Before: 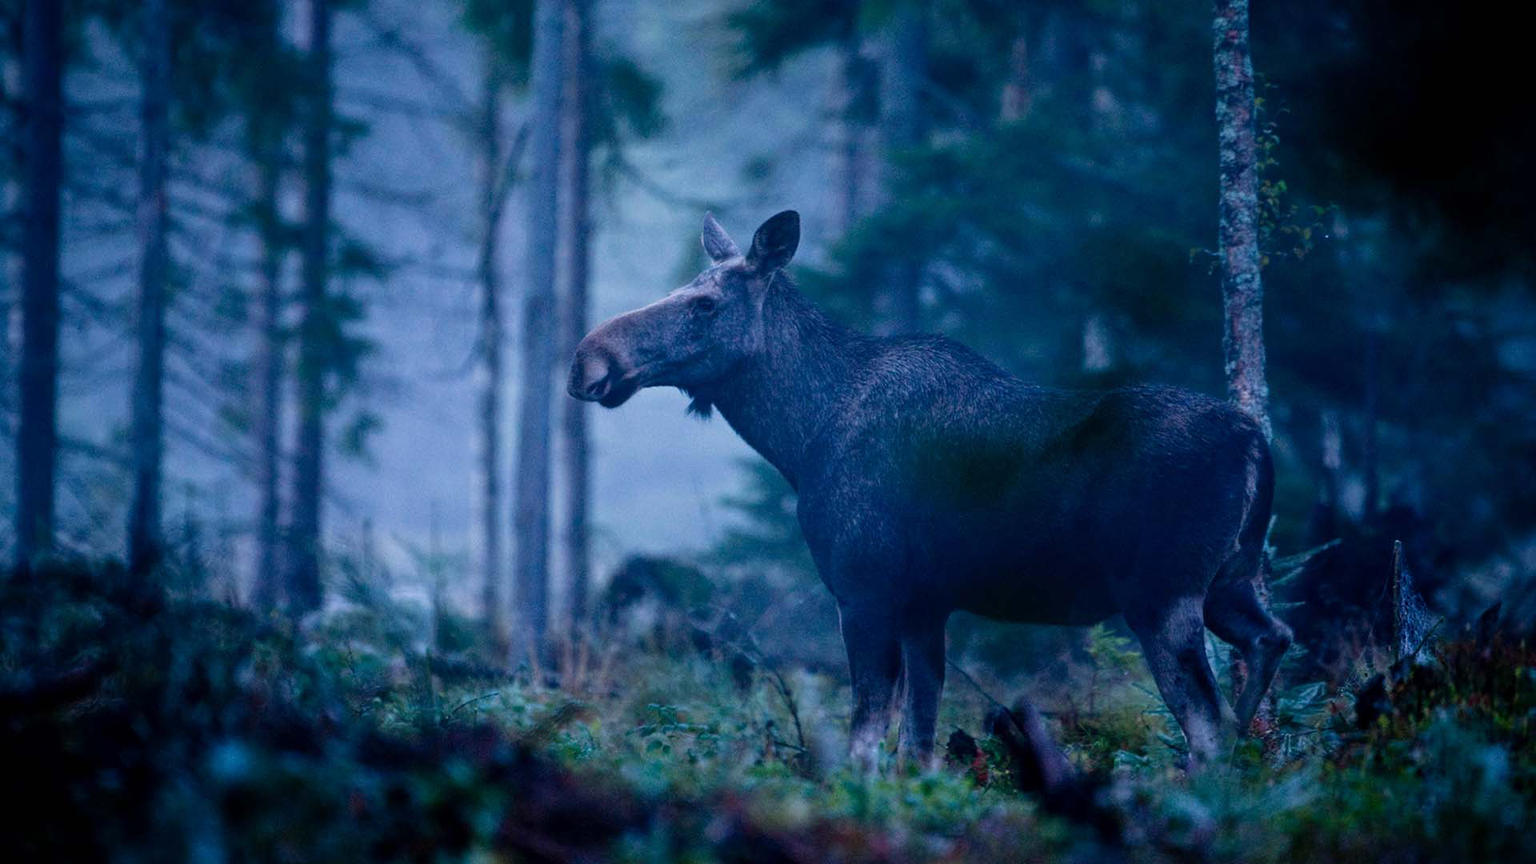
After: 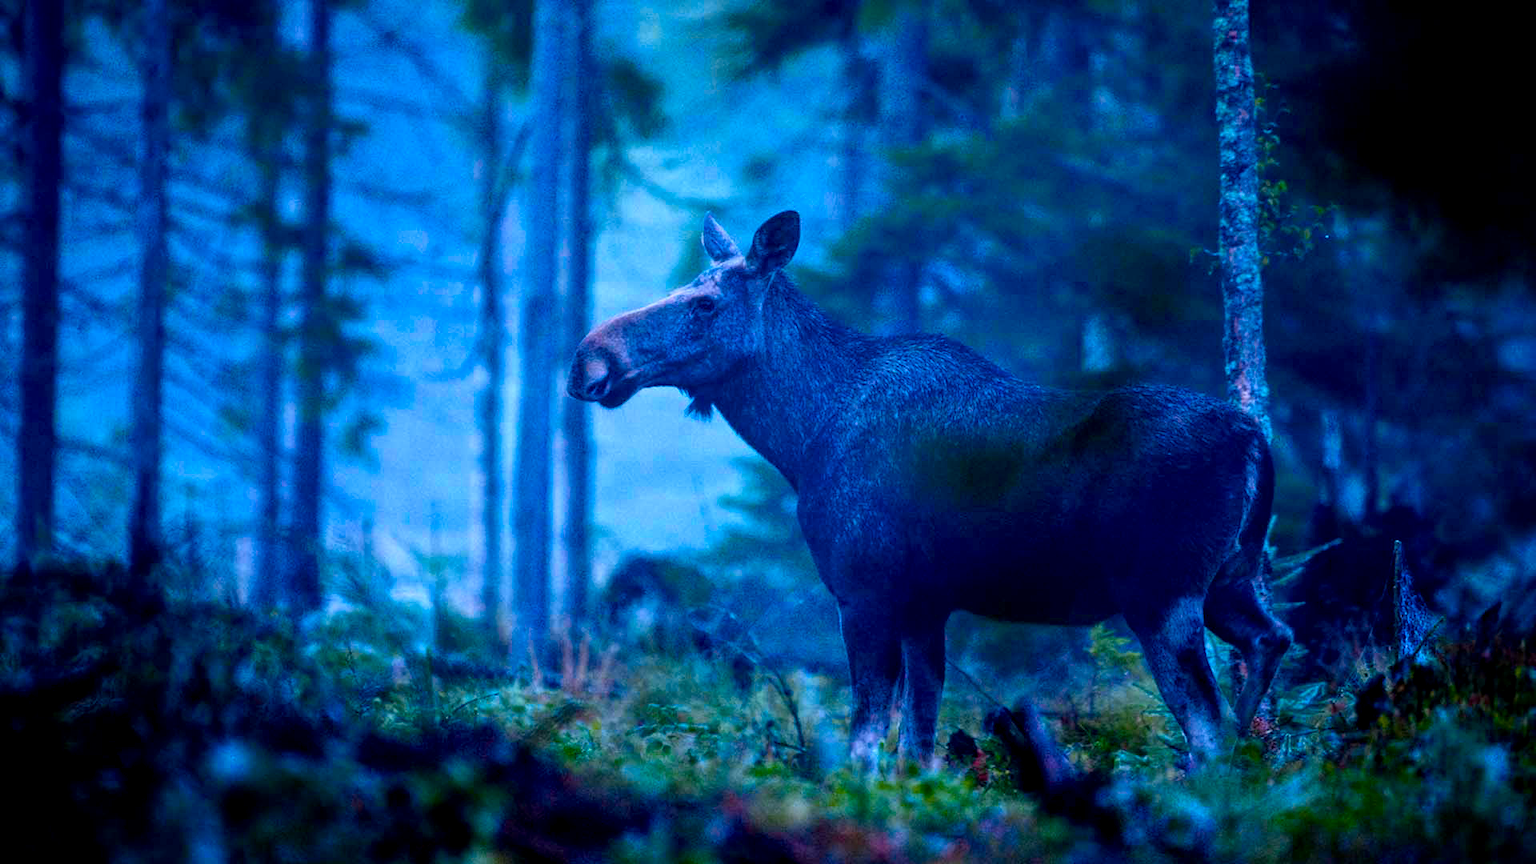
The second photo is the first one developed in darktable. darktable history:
local contrast: detail 130%
color balance rgb: linear chroma grading › global chroma 15%, perceptual saturation grading › global saturation 30%
color zones: curves: ch0 [(0.099, 0.624) (0.257, 0.596) (0.384, 0.376) (0.529, 0.492) (0.697, 0.564) (0.768, 0.532) (0.908, 0.644)]; ch1 [(0.112, 0.564) (0.254, 0.612) (0.432, 0.676) (0.592, 0.456) (0.743, 0.684) (0.888, 0.536)]; ch2 [(0.25, 0.5) (0.469, 0.36) (0.75, 0.5)]
